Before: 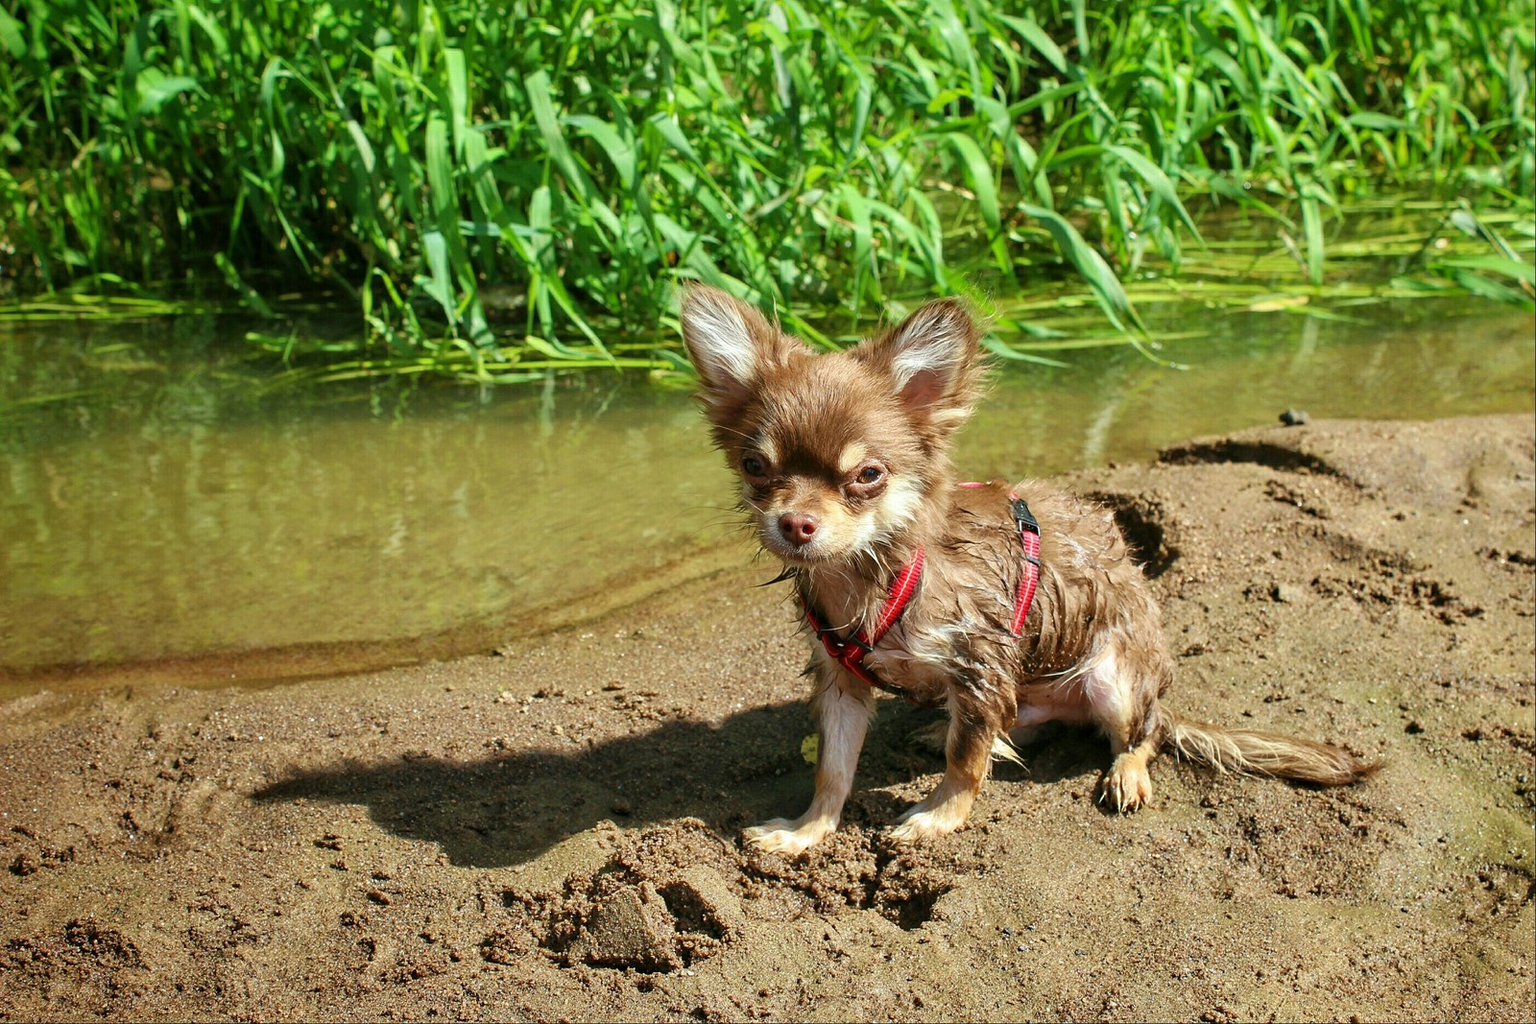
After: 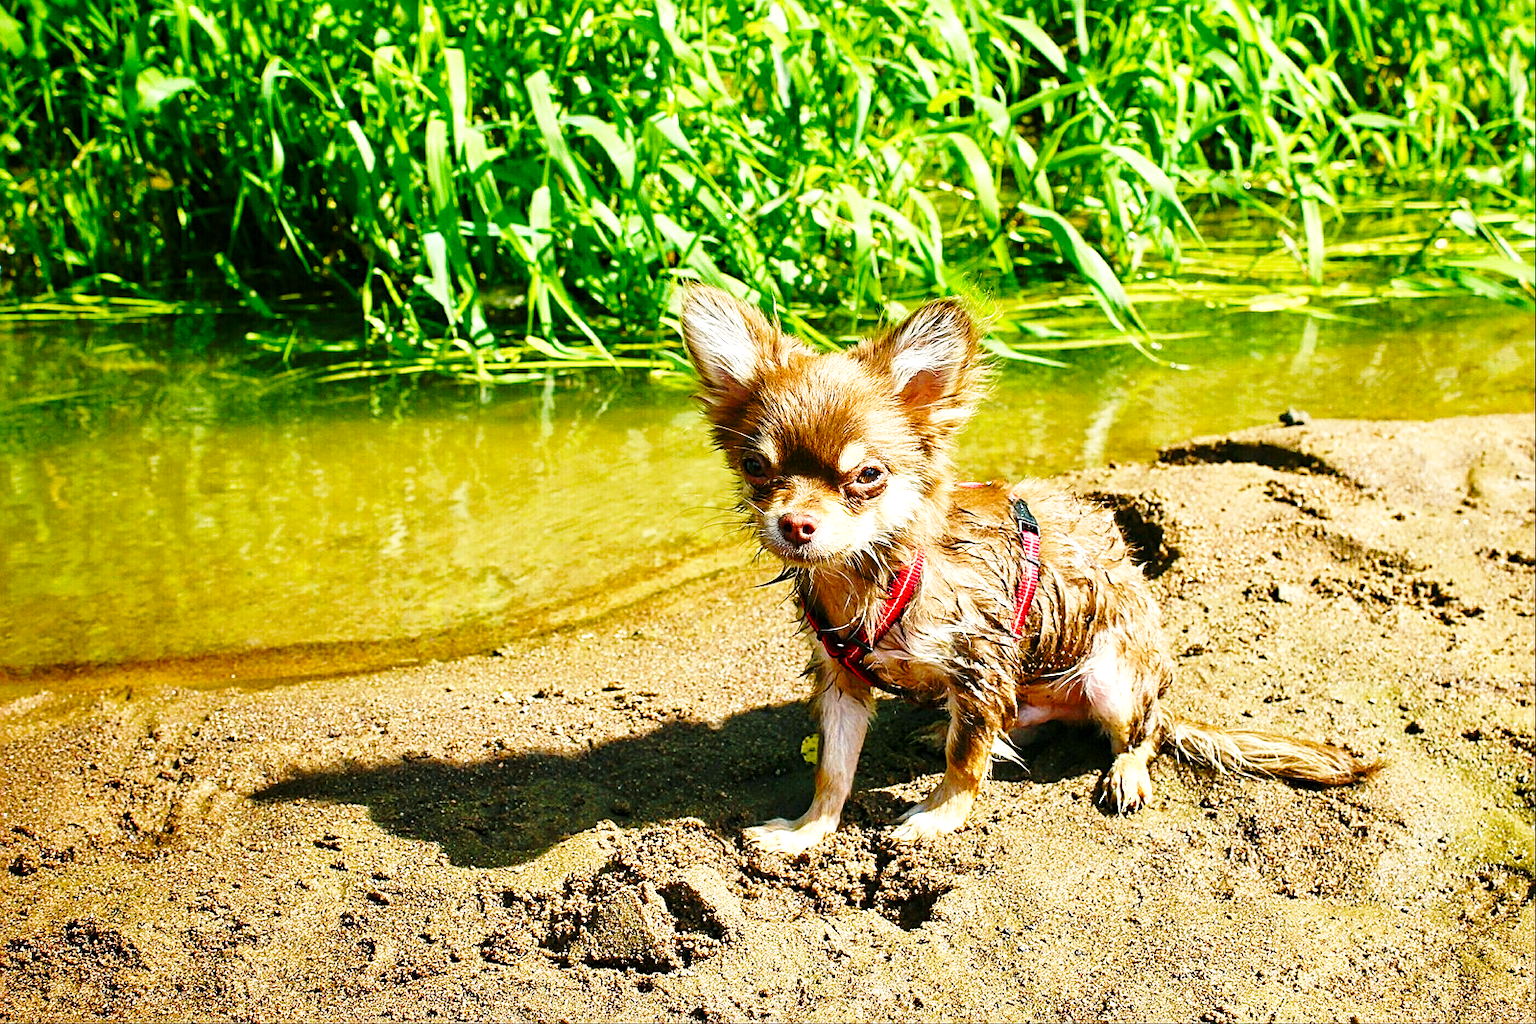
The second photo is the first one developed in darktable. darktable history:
base curve: curves: ch0 [(0, 0) (0.028, 0.03) (0.121, 0.232) (0.46, 0.748) (0.859, 0.968) (1, 1)], preserve colors none
color balance rgb: shadows lift › chroma 4.21%, shadows lift › hue 252.22°, highlights gain › chroma 1.36%, highlights gain › hue 50.24°, perceptual saturation grading › mid-tones 6.33%, perceptual saturation grading › shadows 72.44%, perceptual brilliance grading › highlights 11.59%, contrast 5.05%
color zones: mix -62.47%
sharpen: on, module defaults
